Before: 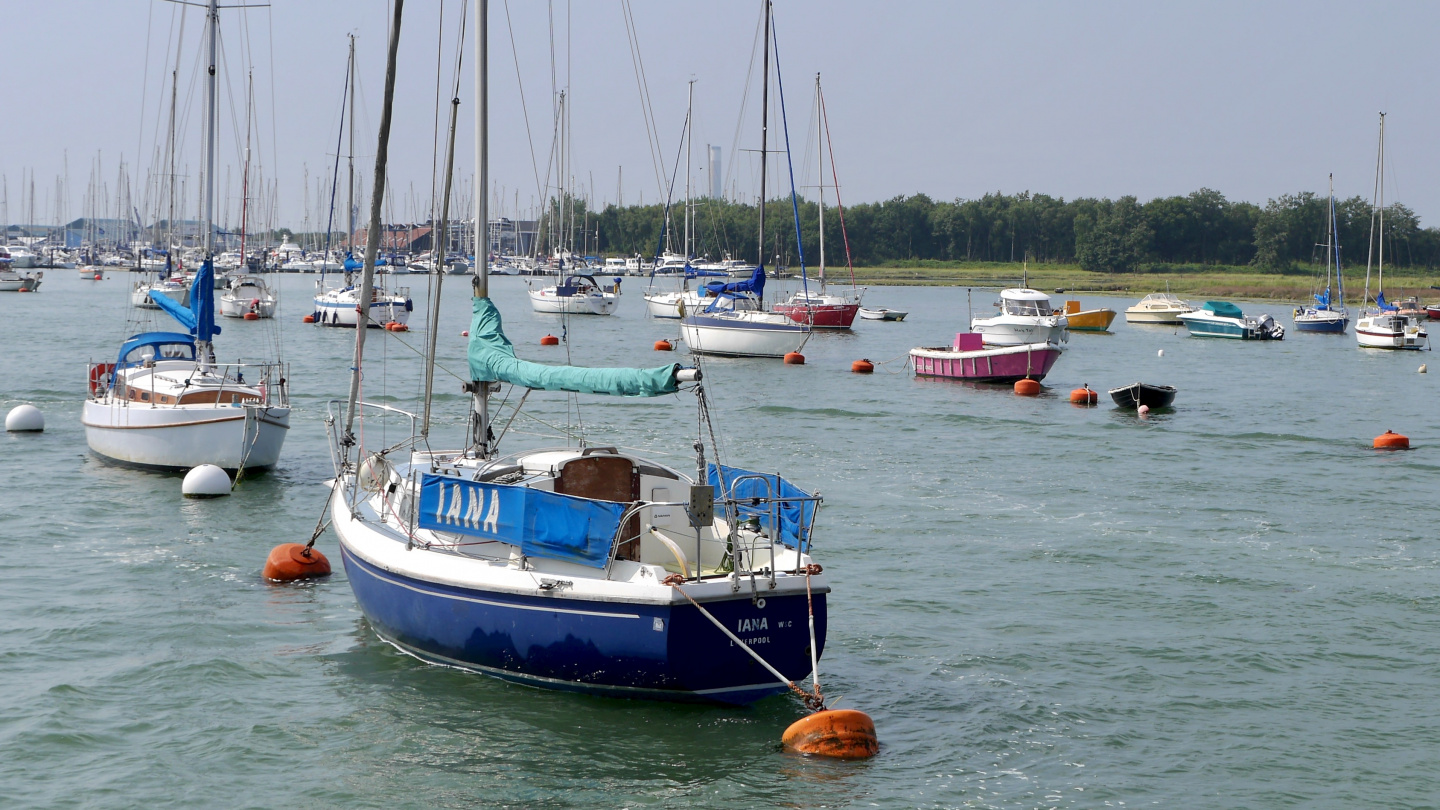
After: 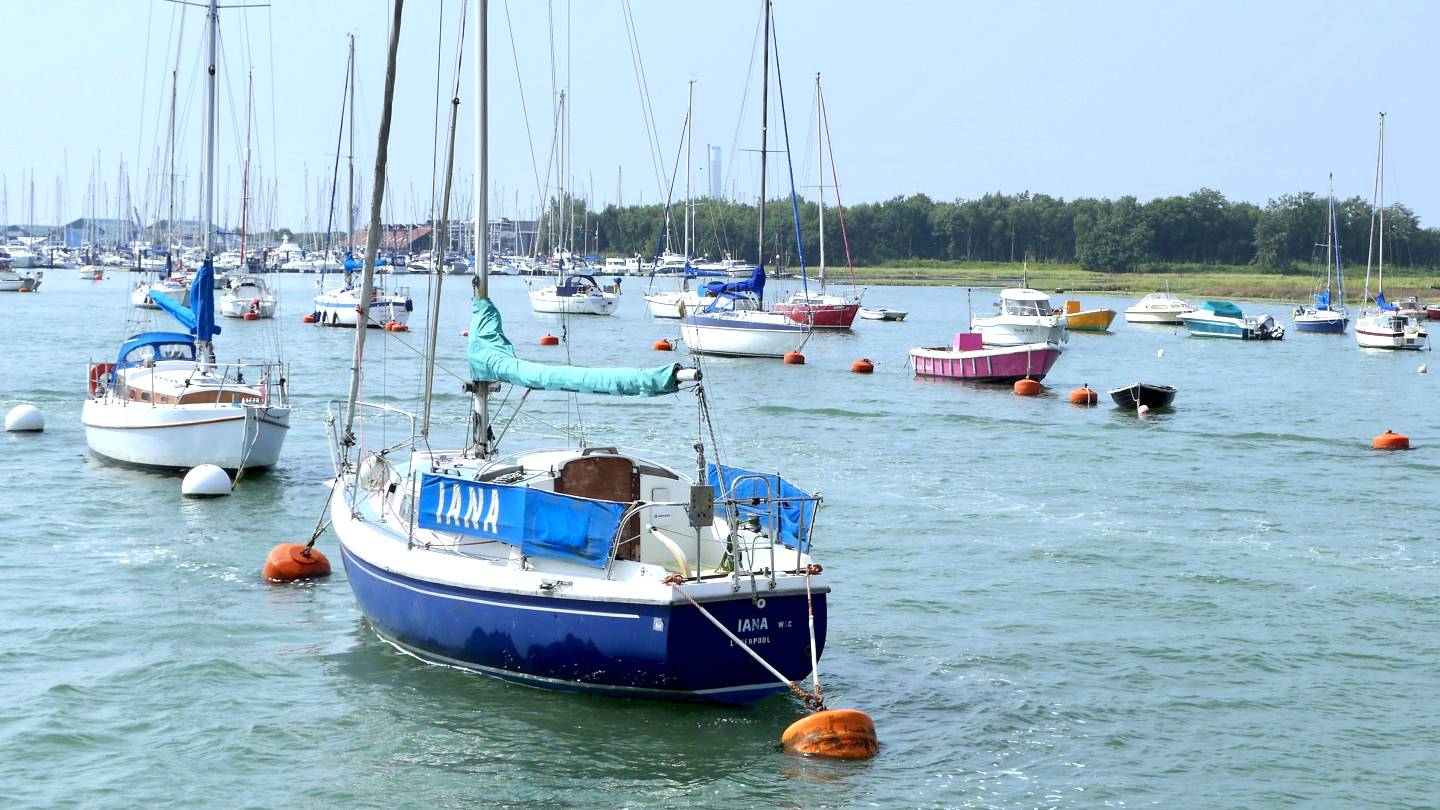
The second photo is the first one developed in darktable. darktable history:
exposure: exposure 0.77 EV, compensate highlight preservation false
white balance: red 0.925, blue 1.046
